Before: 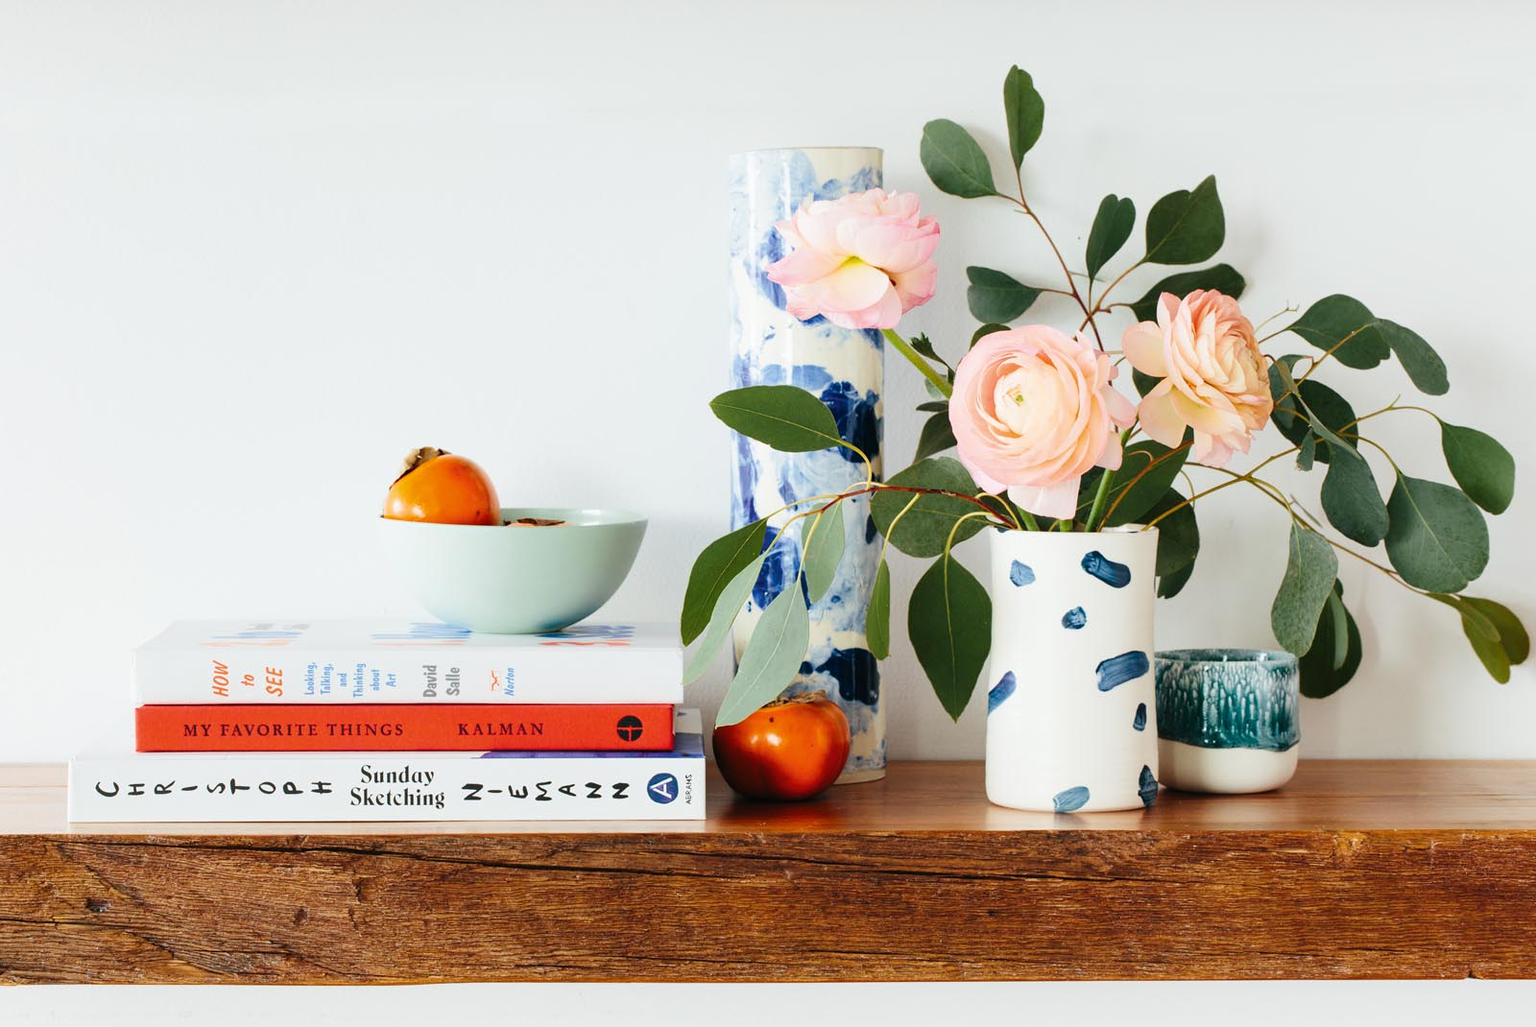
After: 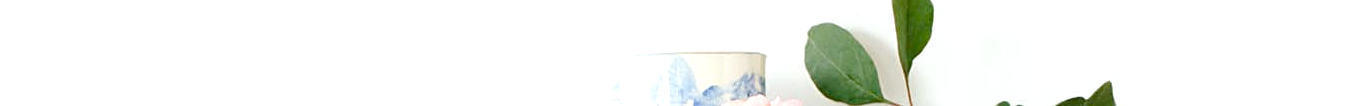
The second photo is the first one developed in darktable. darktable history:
color balance rgb: perceptual saturation grading › global saturation 20%, perceptual saturation grading › highlights -50%, perceptual saturation grading › shadows 30%, perceptual brilliance grading › global brilliance 10%, perceptual brilliance grading › shadows 15%
sharpen: on, module defaults
crop and rotate: left 9.644%, top 9.491%, right 6.021%, bottom 80.509%
